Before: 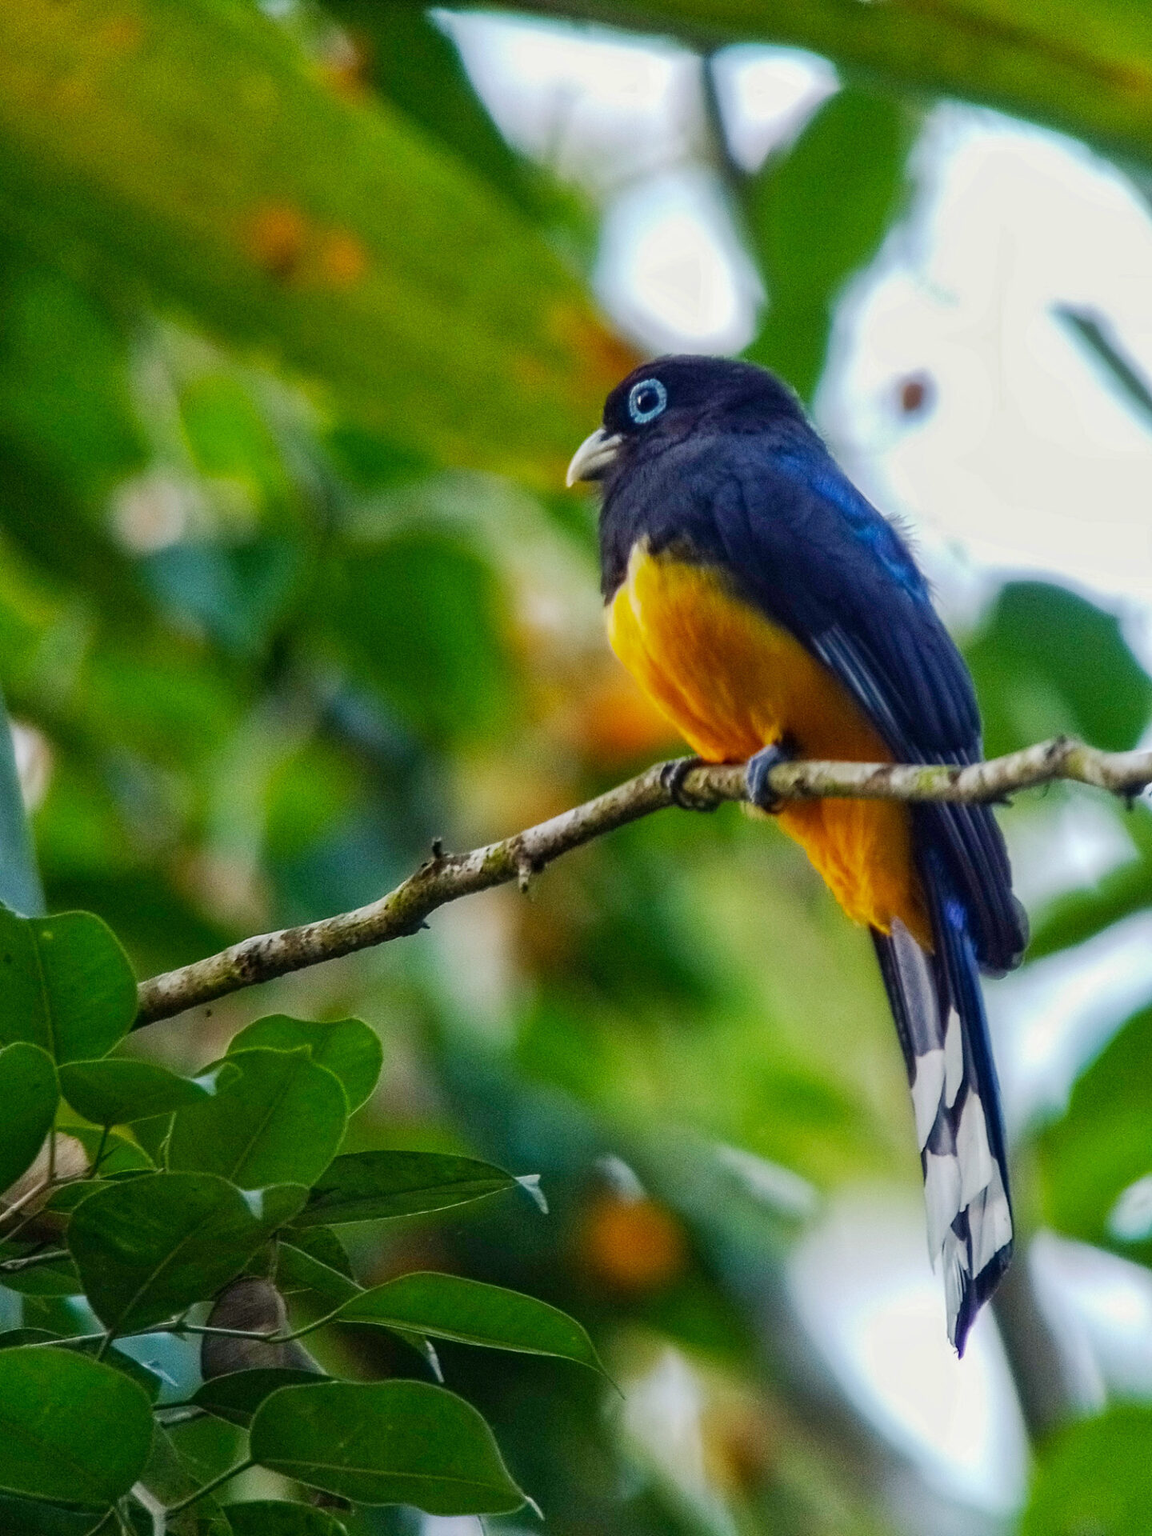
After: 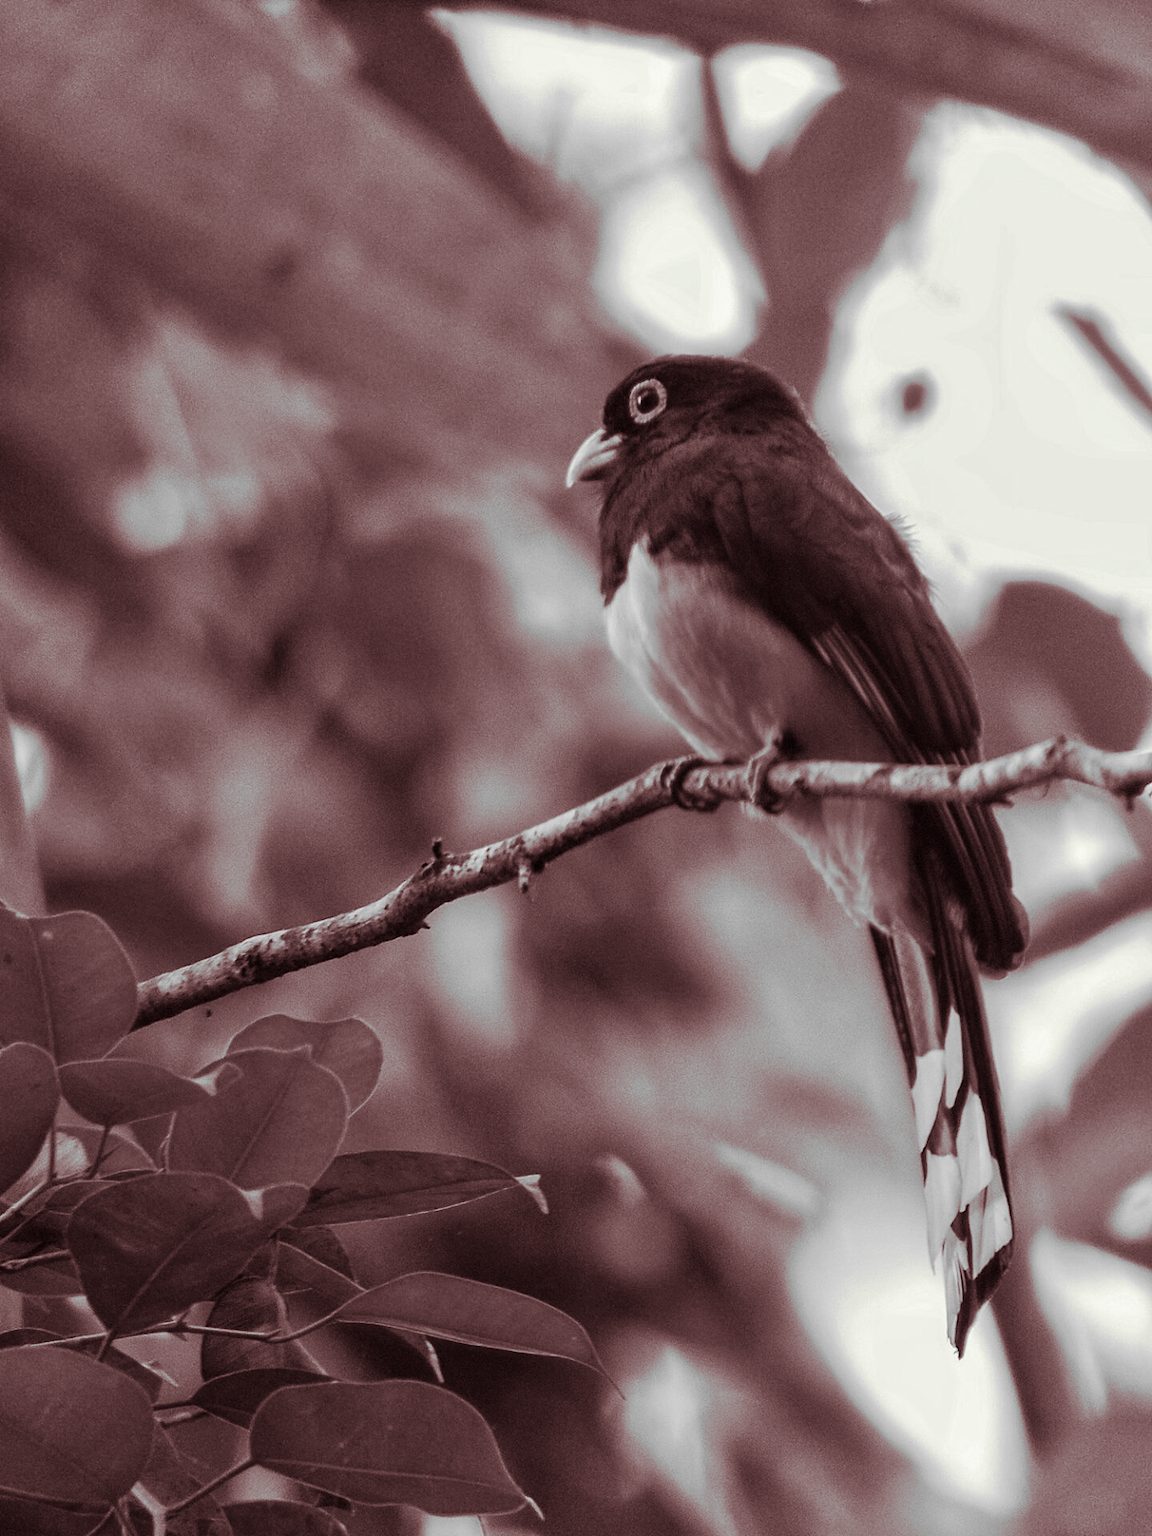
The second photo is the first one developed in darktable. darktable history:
split-toning: shadows › hue 360°
contrast brightness saturation: saturation -1
